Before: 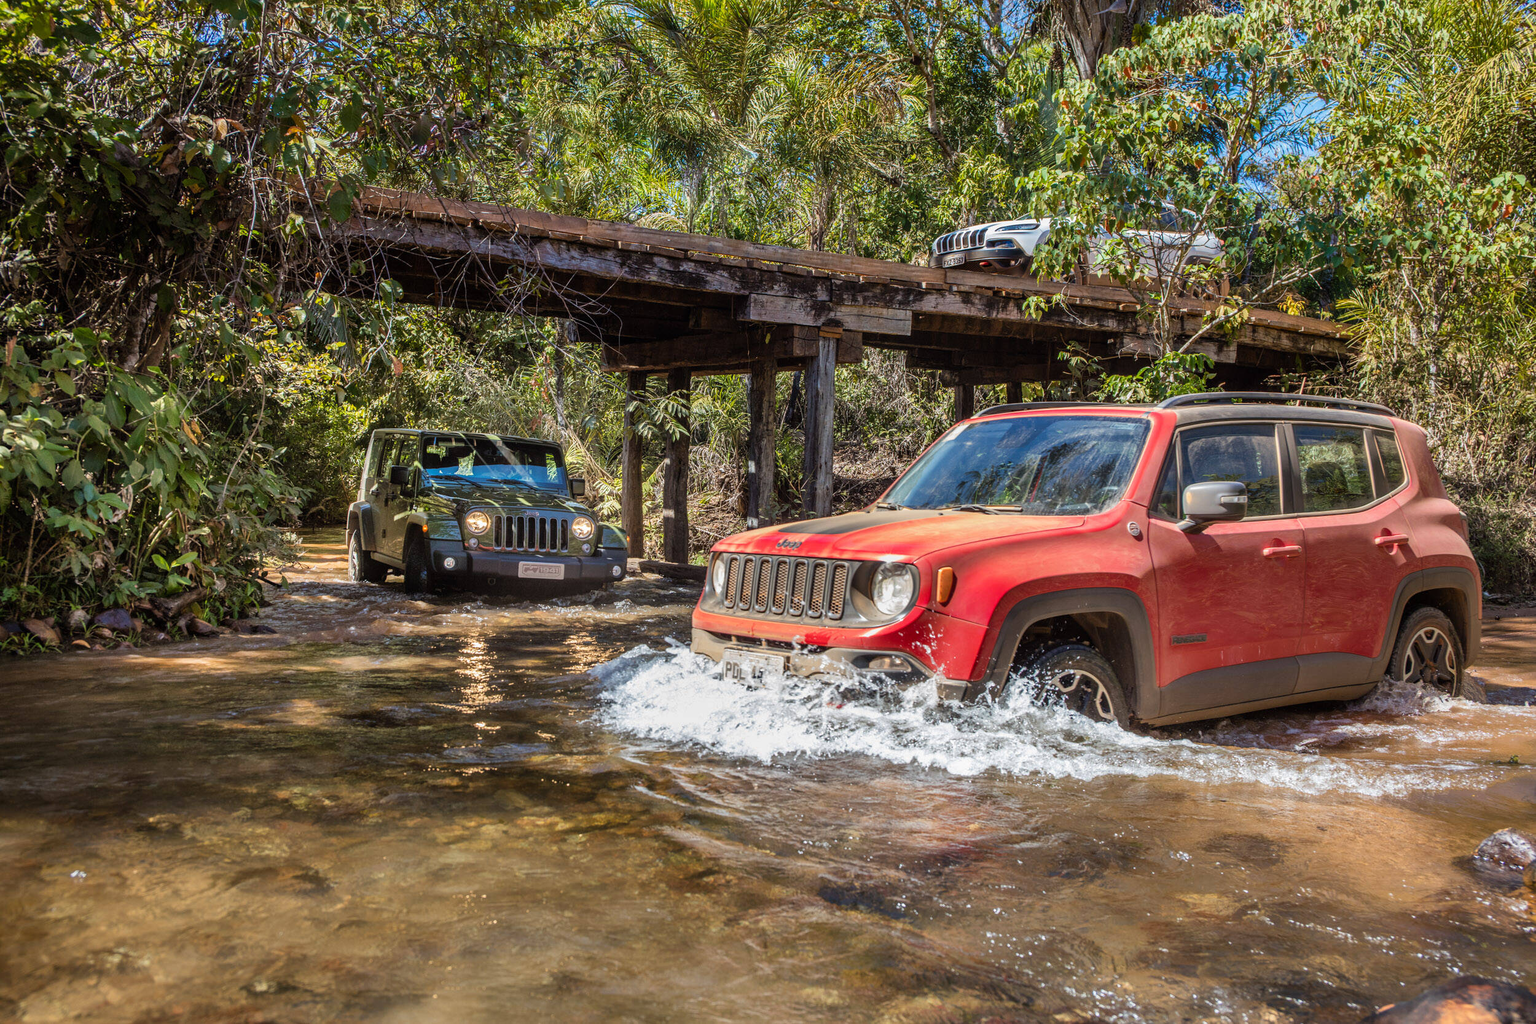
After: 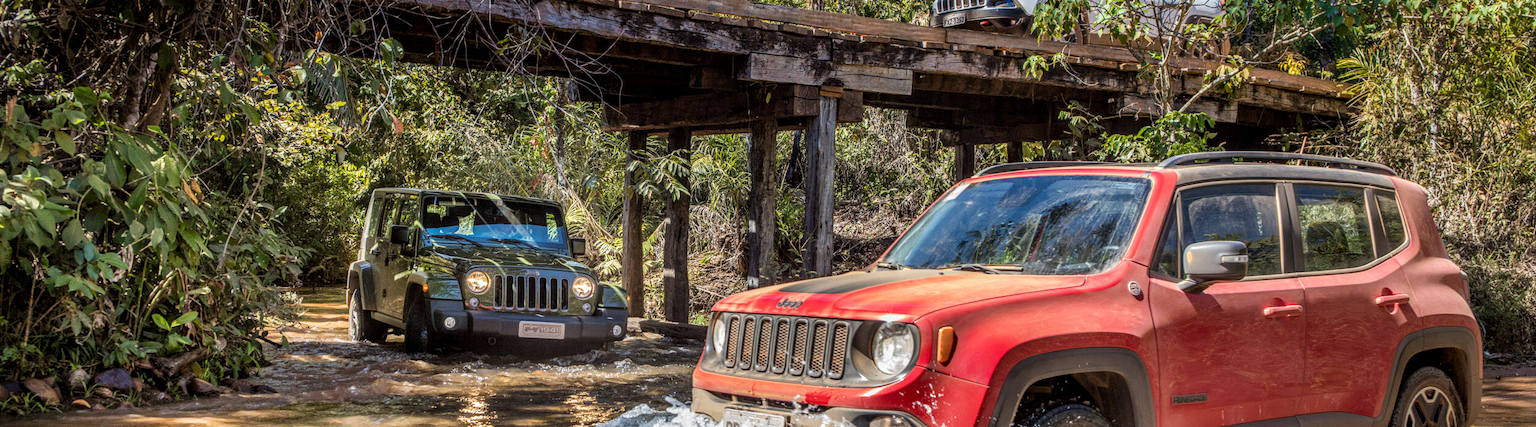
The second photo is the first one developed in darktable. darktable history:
crop and rotate: top 23.63%, bottom 34.645%
local contrast: on, module defaults
